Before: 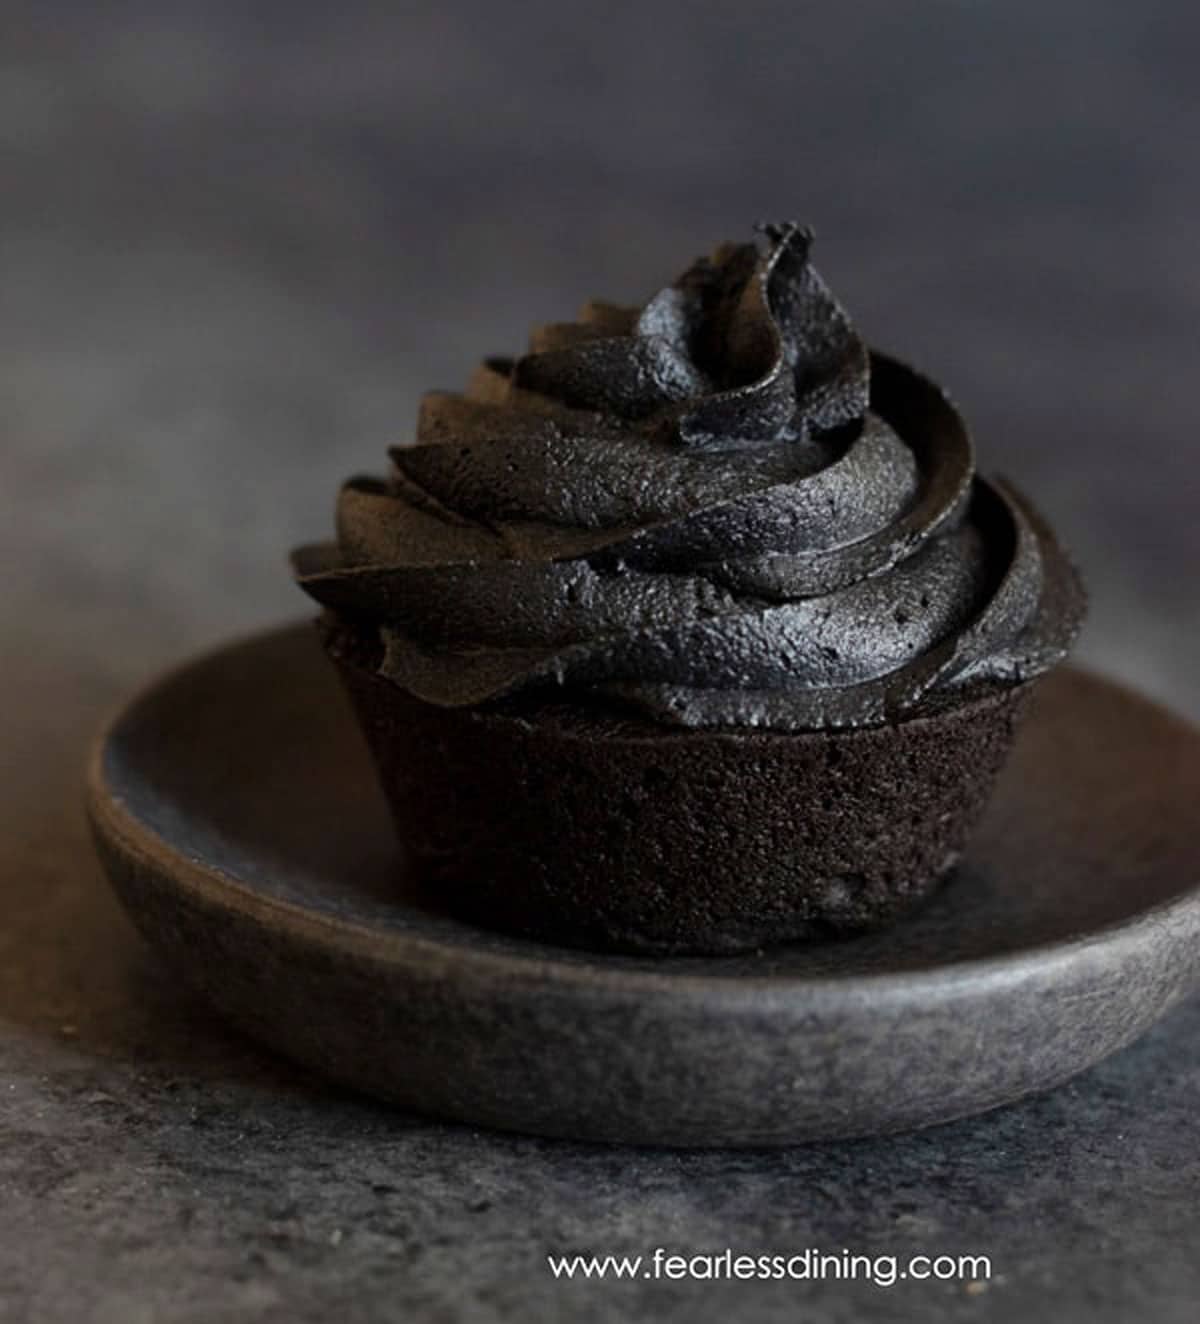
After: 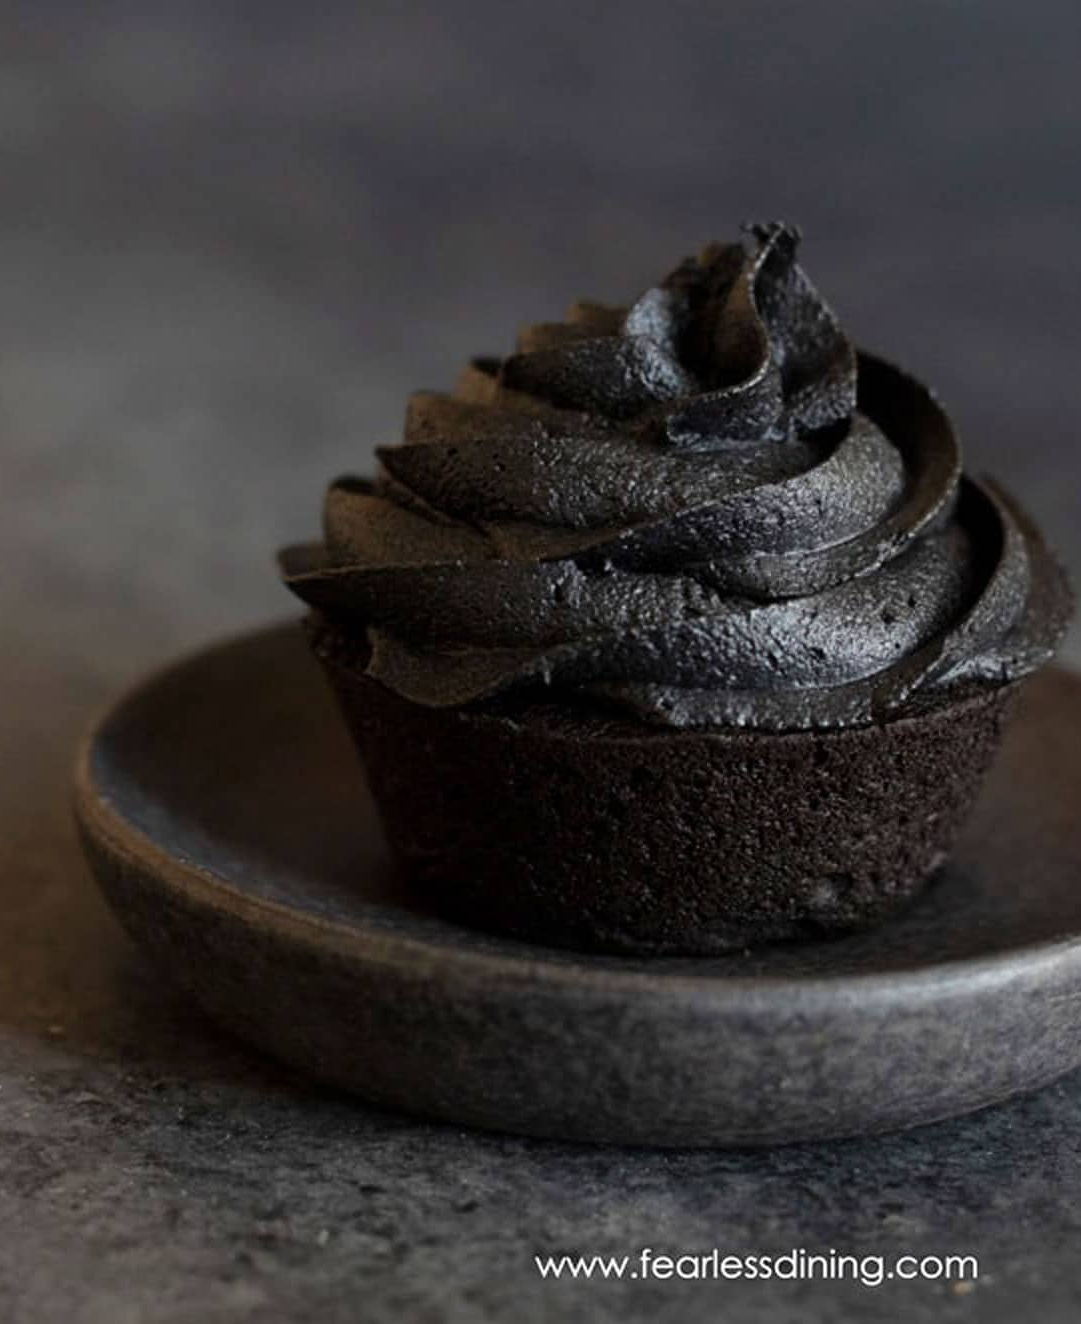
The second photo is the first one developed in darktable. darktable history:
crop and rotate: left 1.088%, right 8.807%
tone equalizer: on, module defaults
